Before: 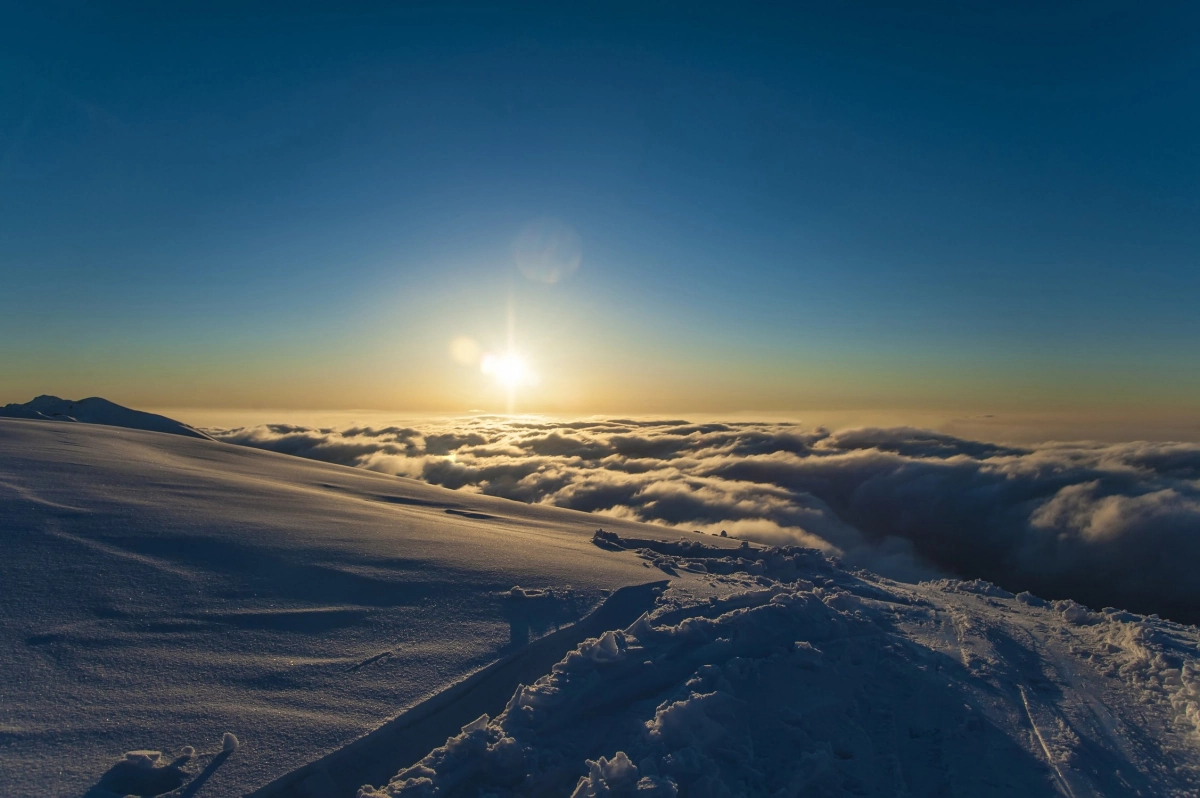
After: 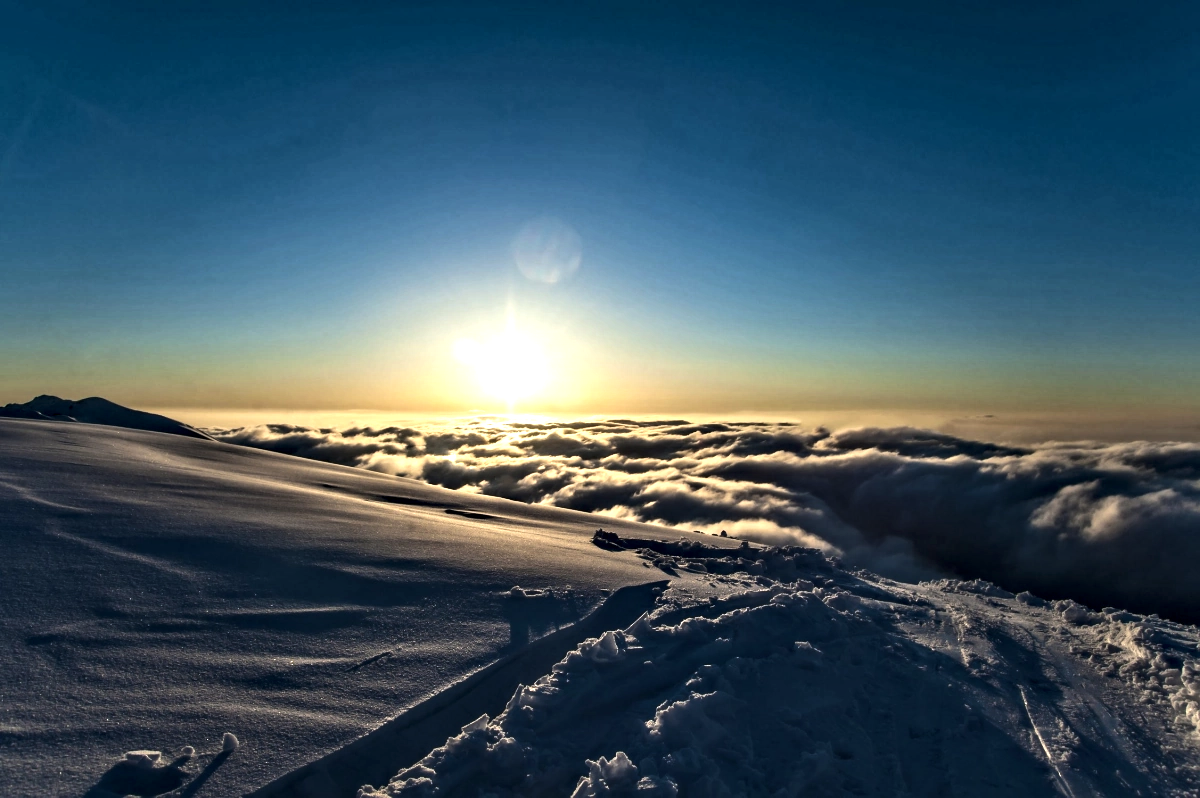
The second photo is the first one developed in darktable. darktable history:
exposure: compensate exposure bias true, compensate highlight preservation false
tone equalizer: -8 EV -0.75 EV, -7 EV -0.7 EV, -6 EV -0.6 EV, -5 EV -0.4 EV, -3 EV 0.4 EV, -2 EV 0.6 EV, -1 EV 0.7 EV, +0 EV 0.75 EV, edges refinement/feathering 500, mask exposure compensation -1.57 EV, preserve details no
contrast equalizer: y [[0.511, 0.558, 0.631, 0.632, 0.559, 0.512], [0.5 ×6], [0.507, 0.559, 0.627, 0.644, 0.647, 0.647], [0 ×6], [0 ×6]]
